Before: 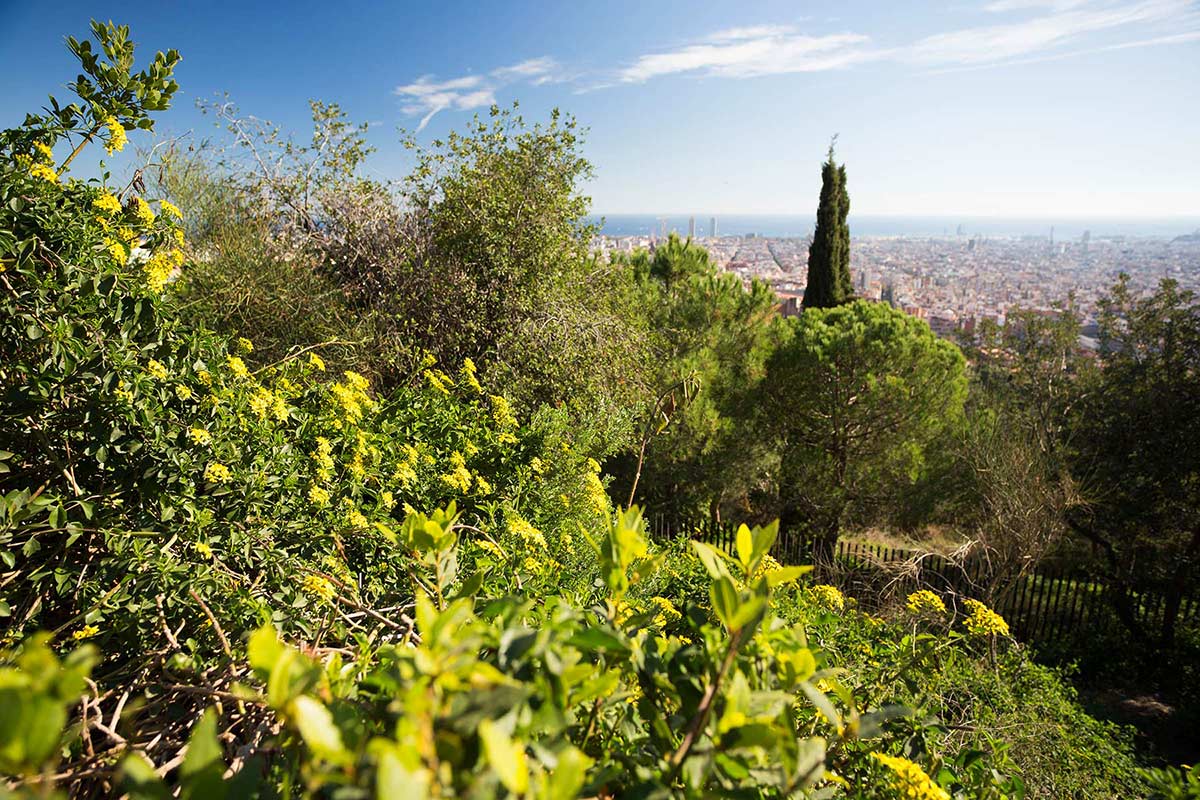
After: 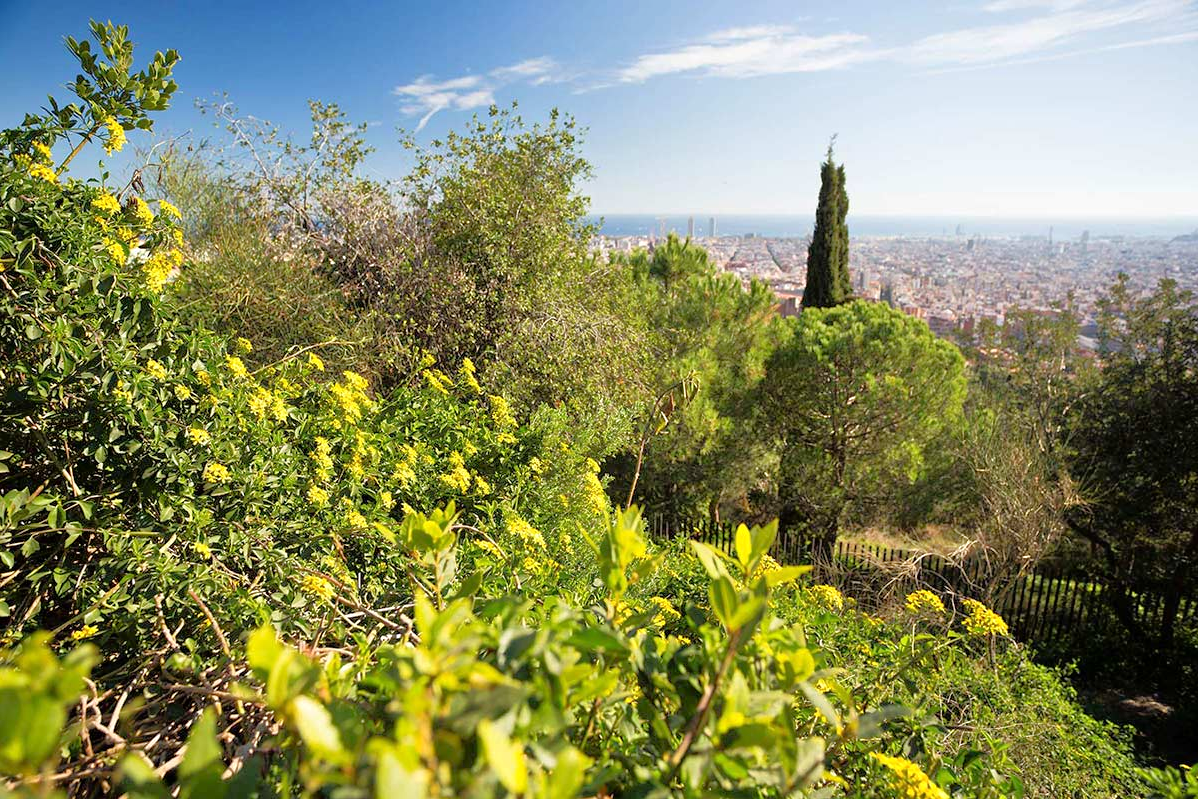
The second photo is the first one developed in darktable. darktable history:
crop and rotate: left 0.139%, bottom 0.013%
tone equalizer: -7 EV 0.148 EV, -6 EV 0.637 EV, -5 EV 1.14 EV, -4 EV 1.32 EV, -3 EV 1.12 EV, -2 EV 0.6 EV, -1 EV 0.165 EV, smoothing 1
